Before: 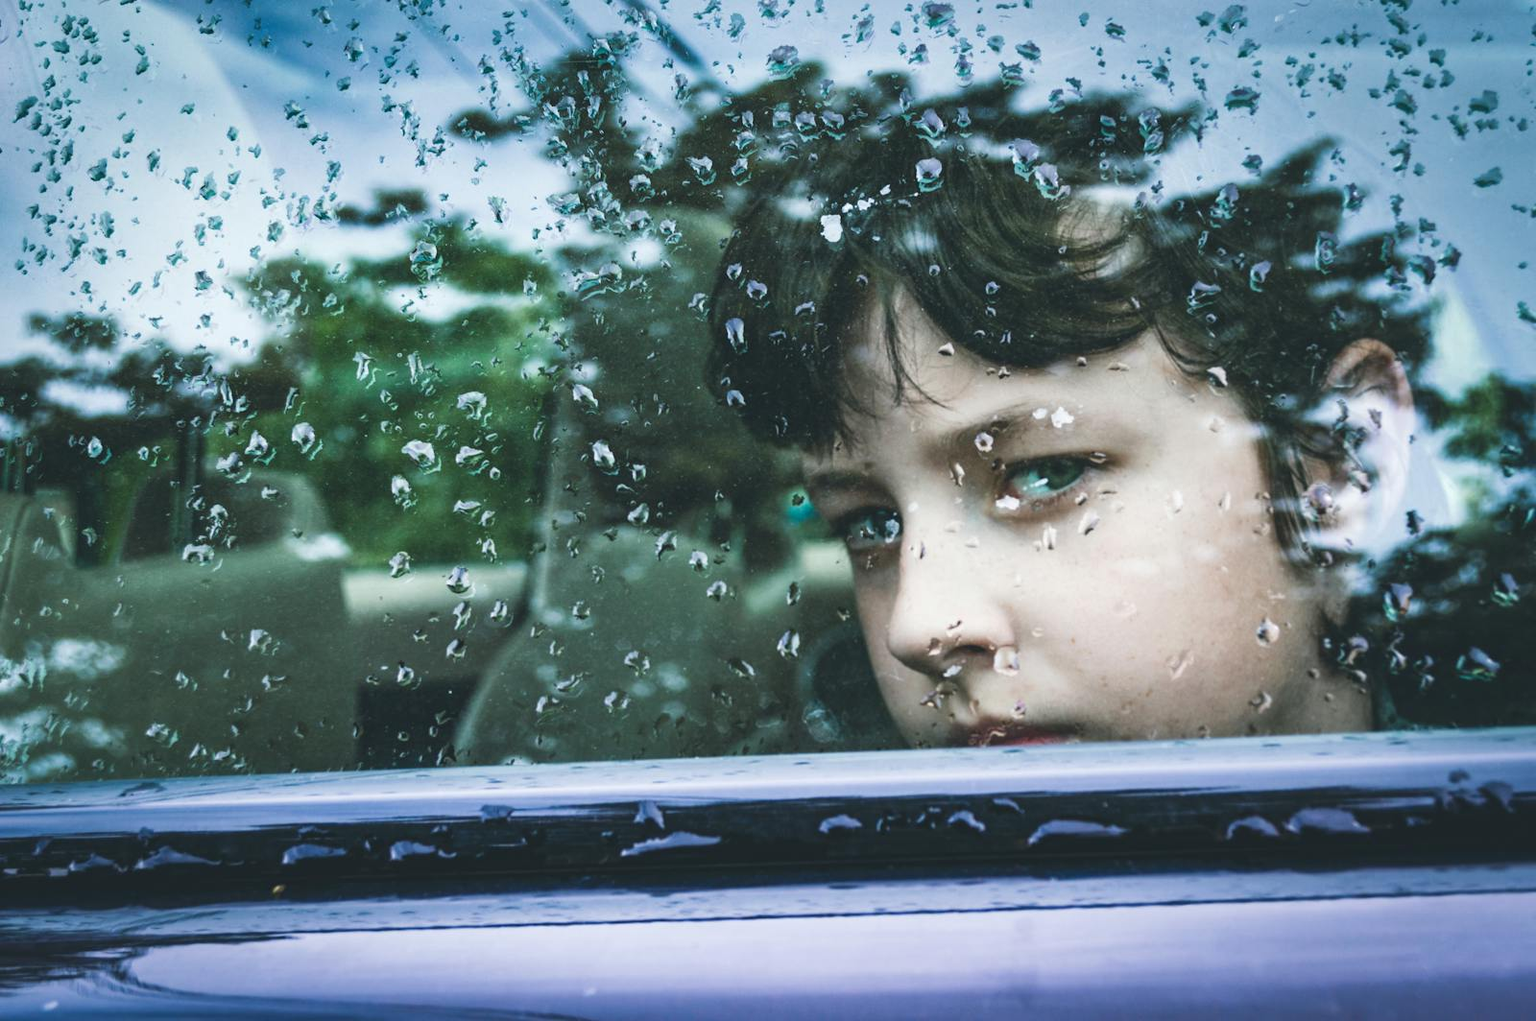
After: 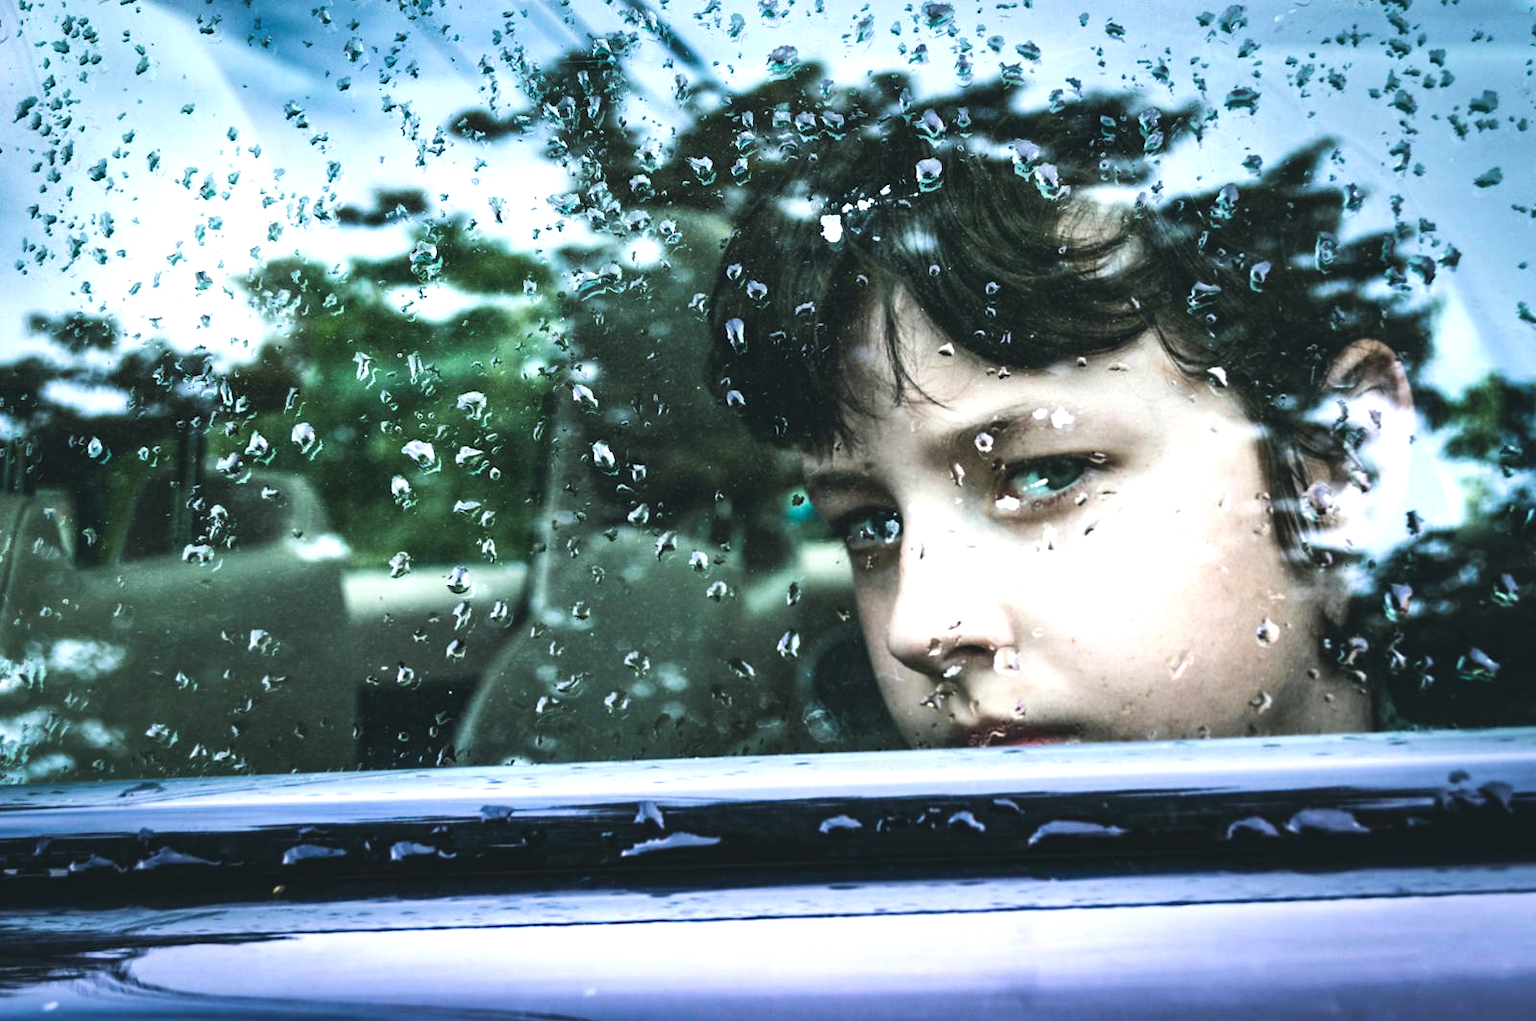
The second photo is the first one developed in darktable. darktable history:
tone equalizer: -8 EV -0.764 EV, -7 EV -0.719 EV, -6 EV -0.615 EV, -5 EV -0.368 EV, -3 EV 0.375 EV, -2 EV 0.6 EV, -1 EV 0.674 EV, +0 EV 0.738 EV, edges refinement/feathering 500, mask exposure compensation -1.57 EV, preserve details no
